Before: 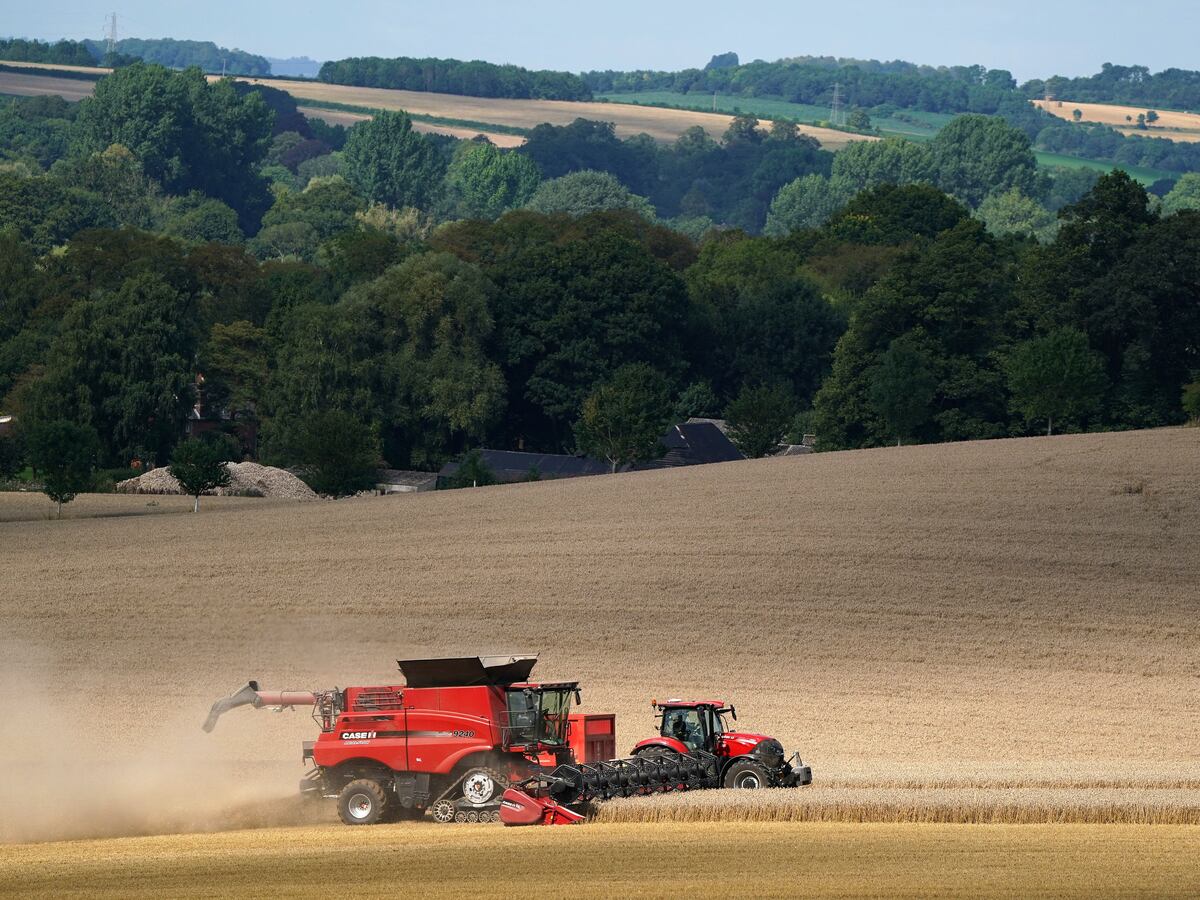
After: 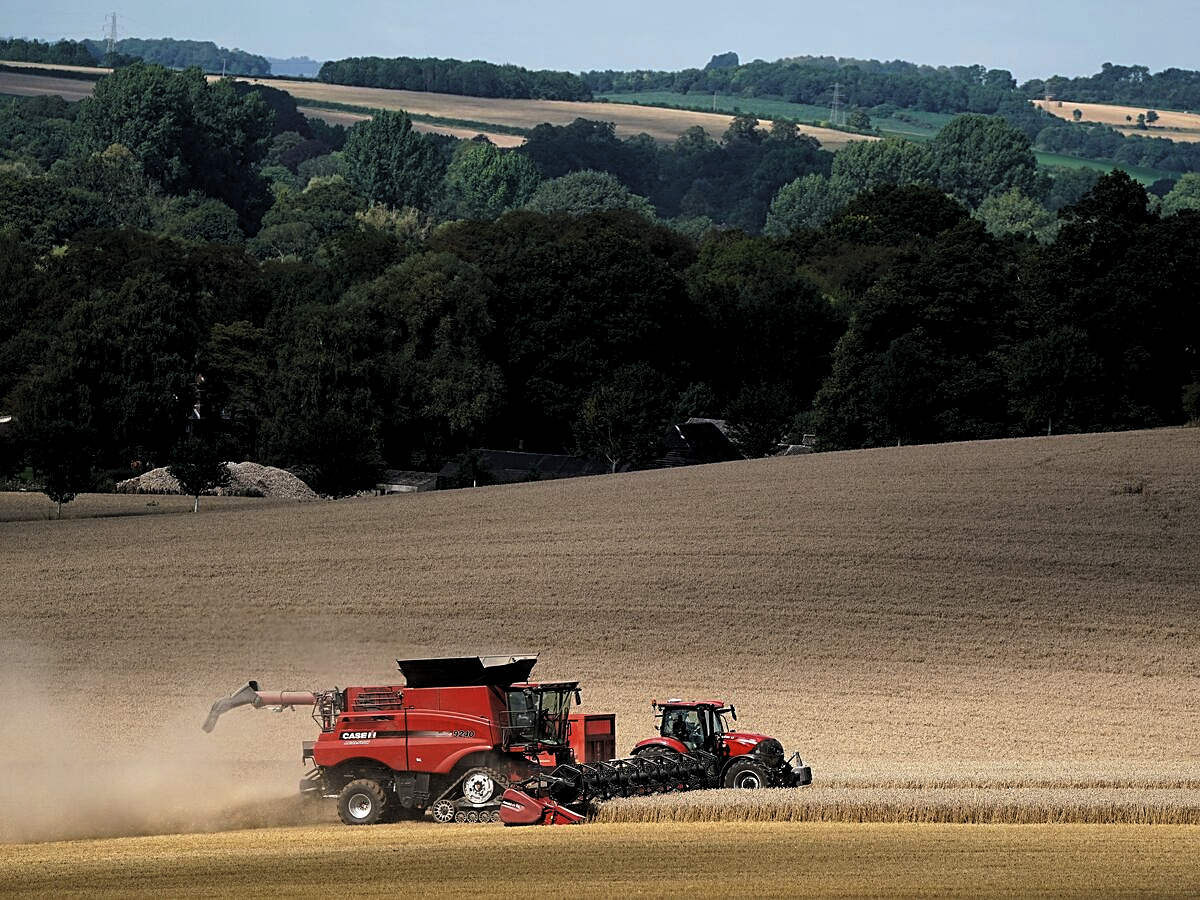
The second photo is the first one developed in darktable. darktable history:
levels: levels [0.116, 0.574, 1]
sharpen: on, module defaults
